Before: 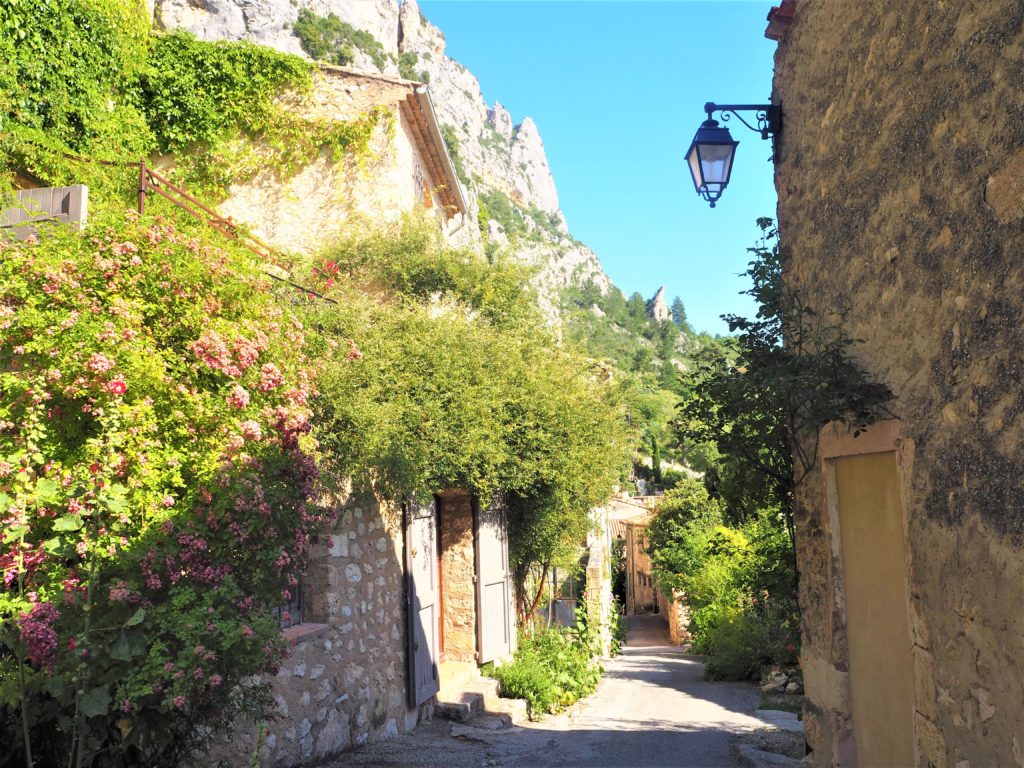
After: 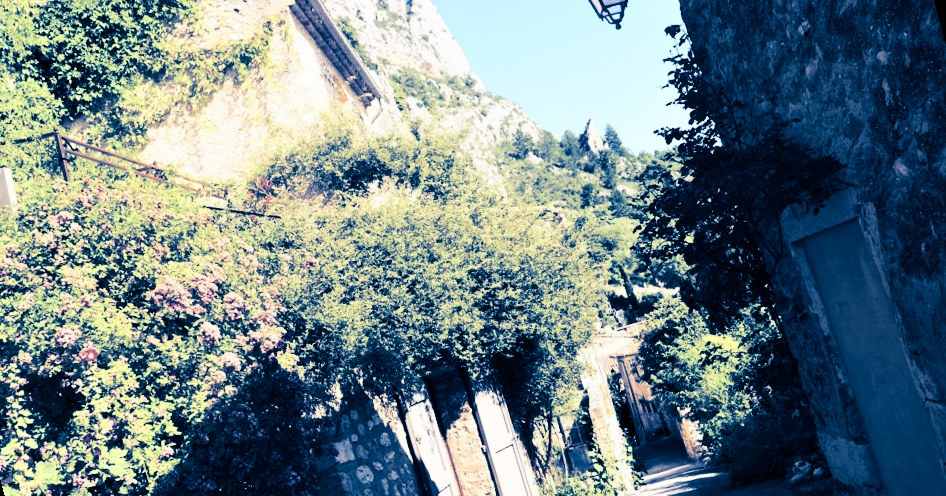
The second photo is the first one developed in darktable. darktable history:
crop and rotate: left 0.614%, top 0.179%, bottom 0.309%
rotate and perspective: rotation -14.8°, crop left 0.1, crop right 0.903, crop top 0.25, crop bottom 0.748
color balance rgb: linear chroma grading › global chroma -16.06%, perceptual saturation grading › global saturation -32.85%, global vibrance -23.56%
contrast brightness saturation: contrast 0.32, brightness -0.08, saturation 0.17
split-toning: shadows › hue 226.8°, shadows › saturation 1, highlights › saturation 0, balance -61.41
